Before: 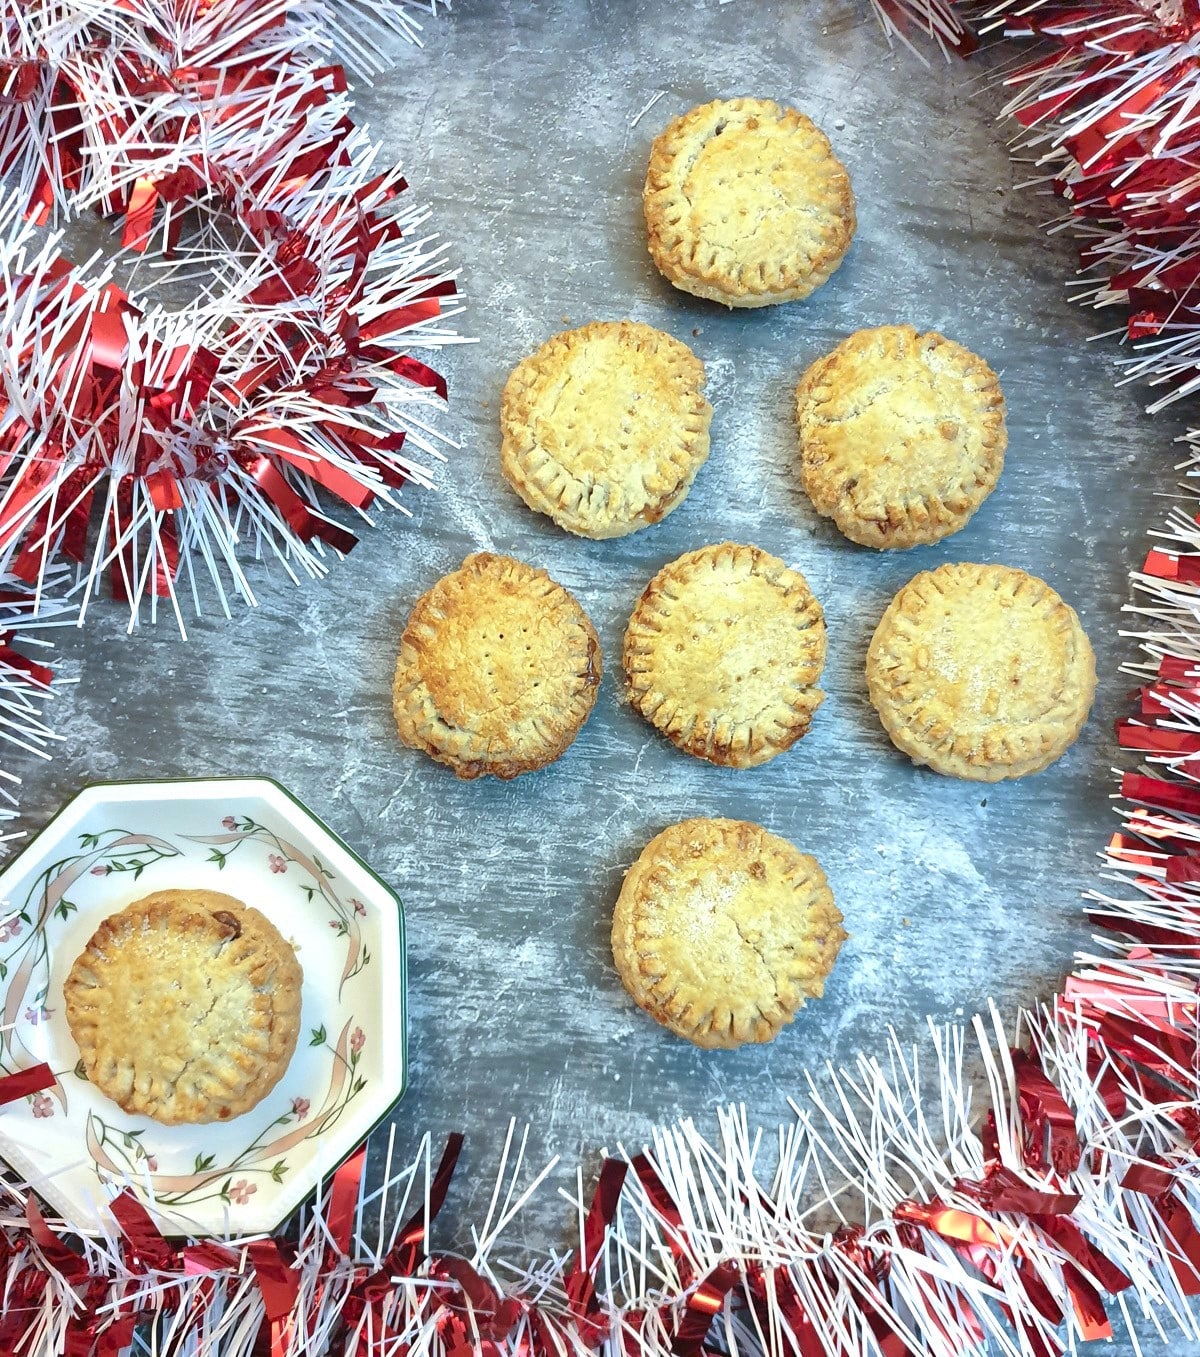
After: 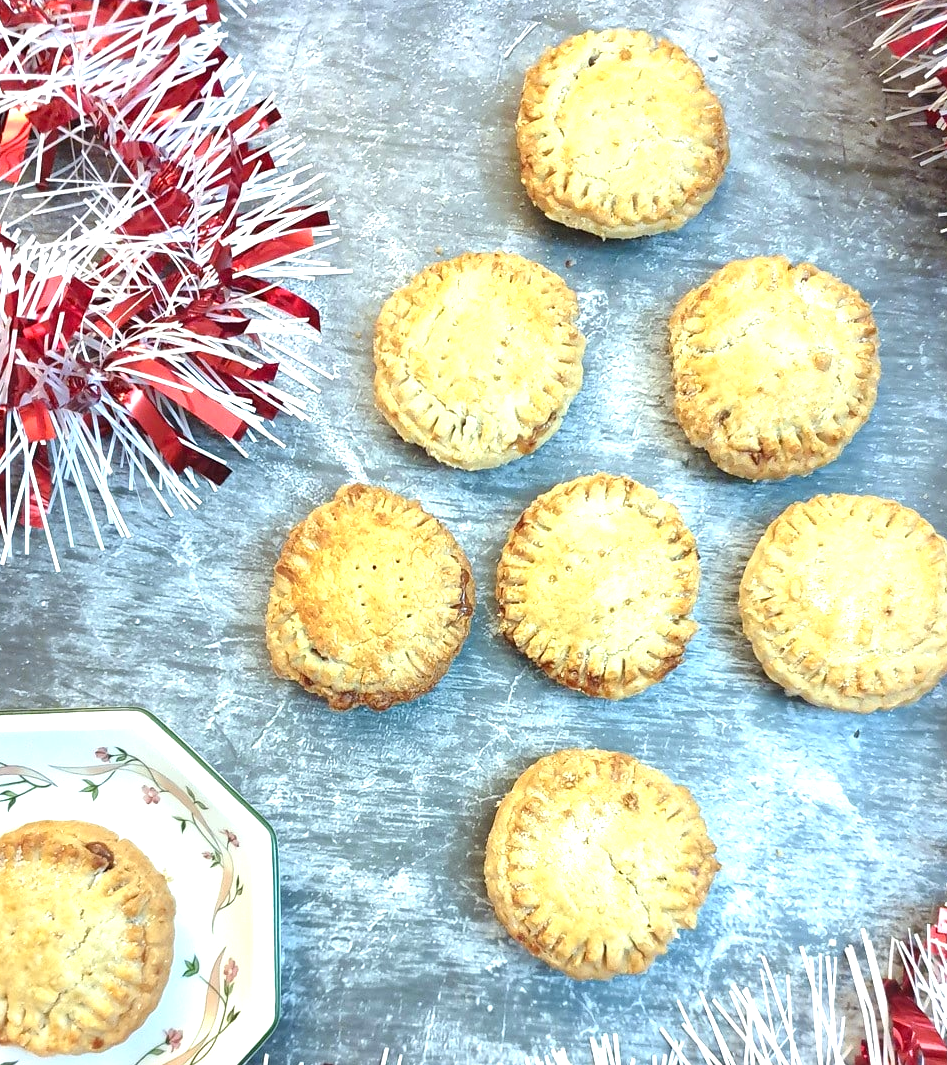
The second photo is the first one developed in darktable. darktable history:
exposure: exposure 0.609 EV, compensate exposure bias true, compensate highlight preservation false
crop and rotate: left 10.631%, top 5.097%, right 10.396%, bottom 16.375%
